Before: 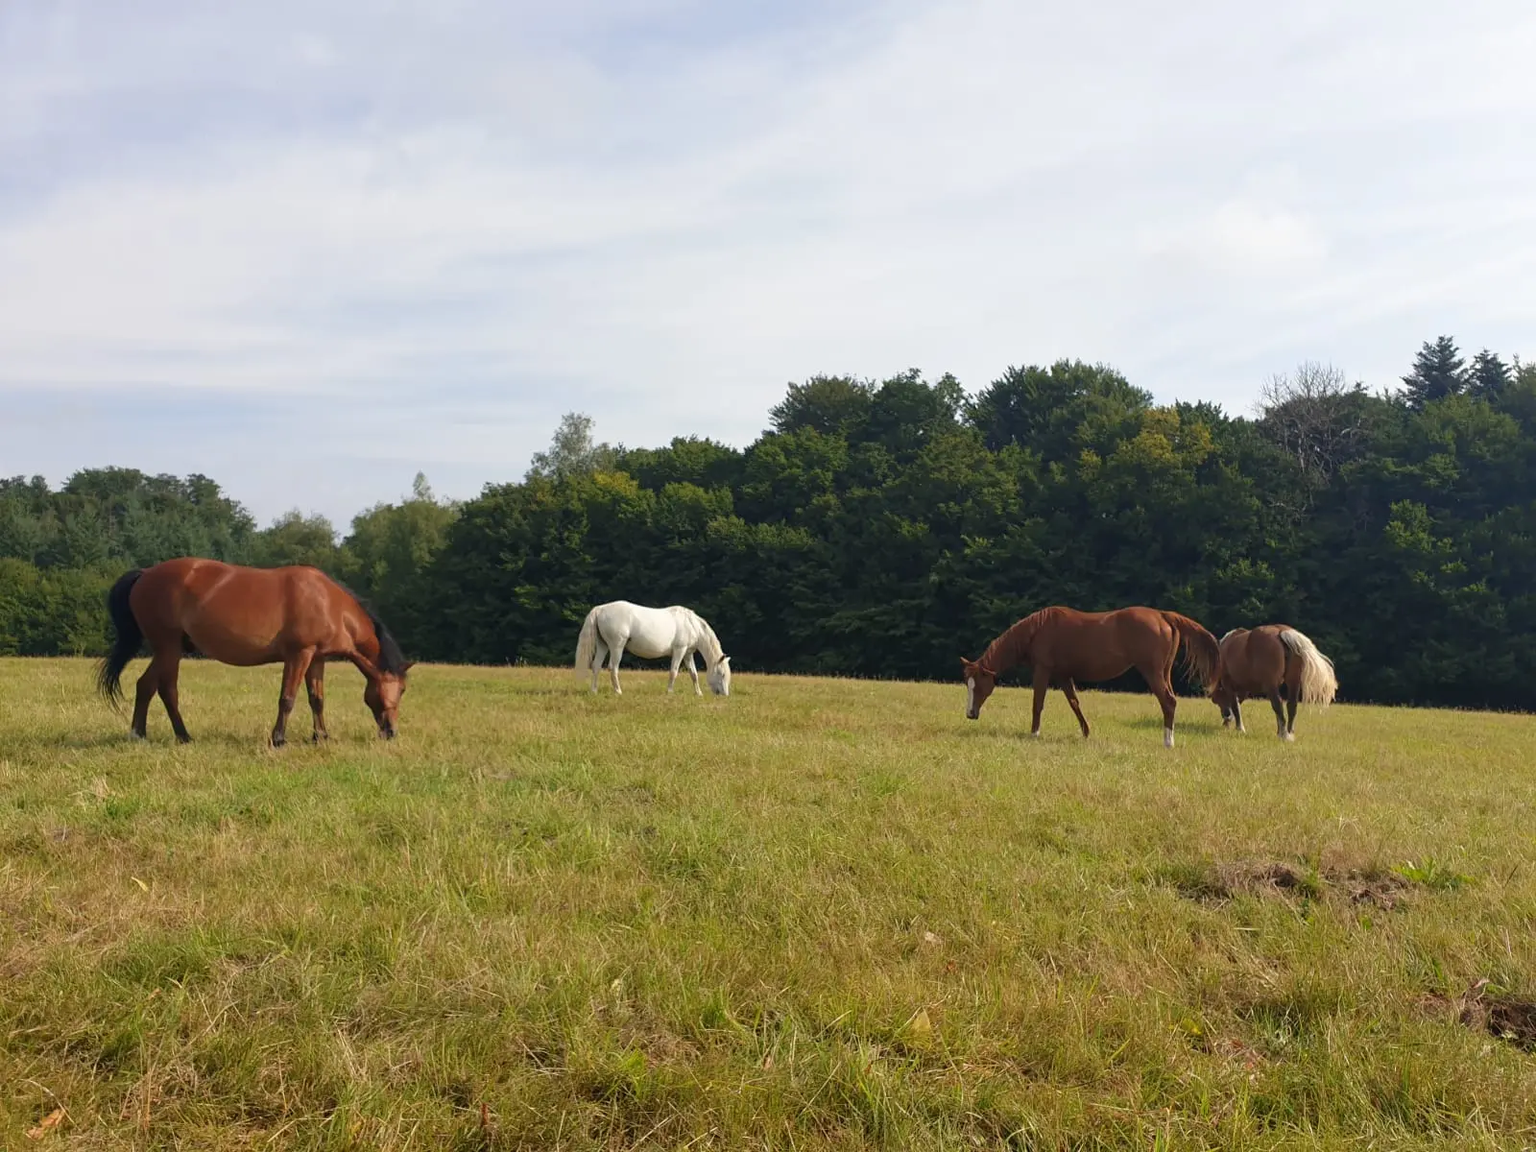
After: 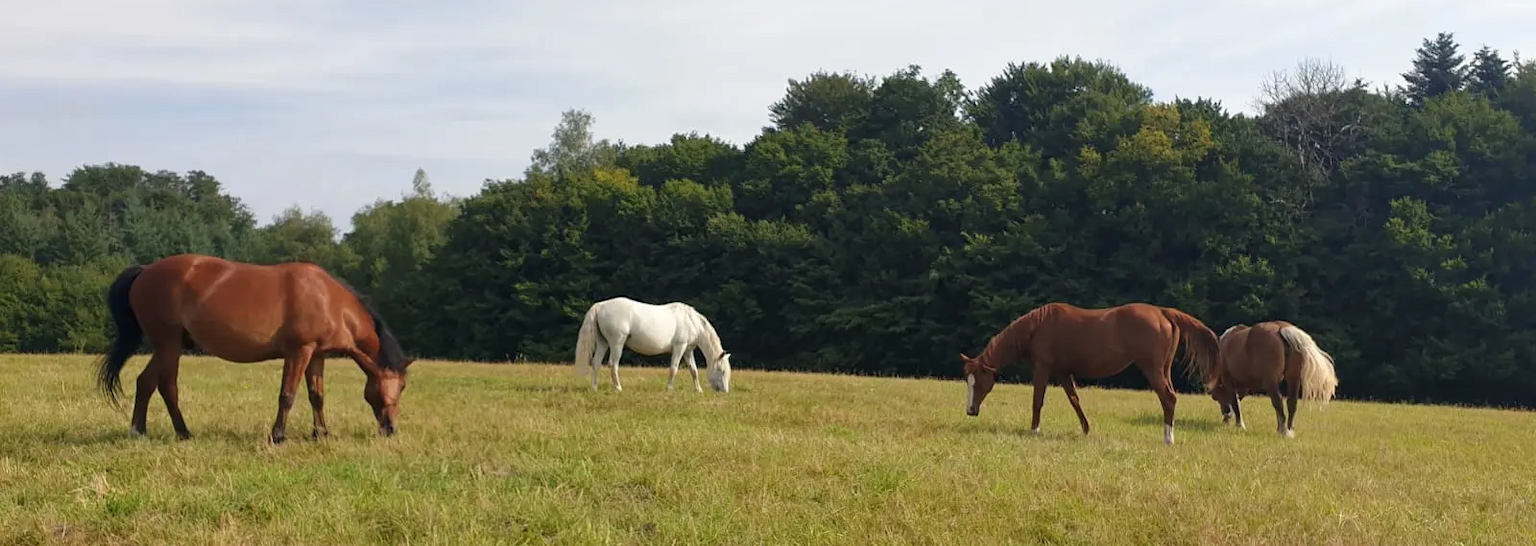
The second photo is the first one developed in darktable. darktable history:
crop and rotate: top 26.389%, bottom 26.121%
local contrast: mode bilateral grid, contrast 20, coarseness 51, detail 119%, midtone range 0.2
